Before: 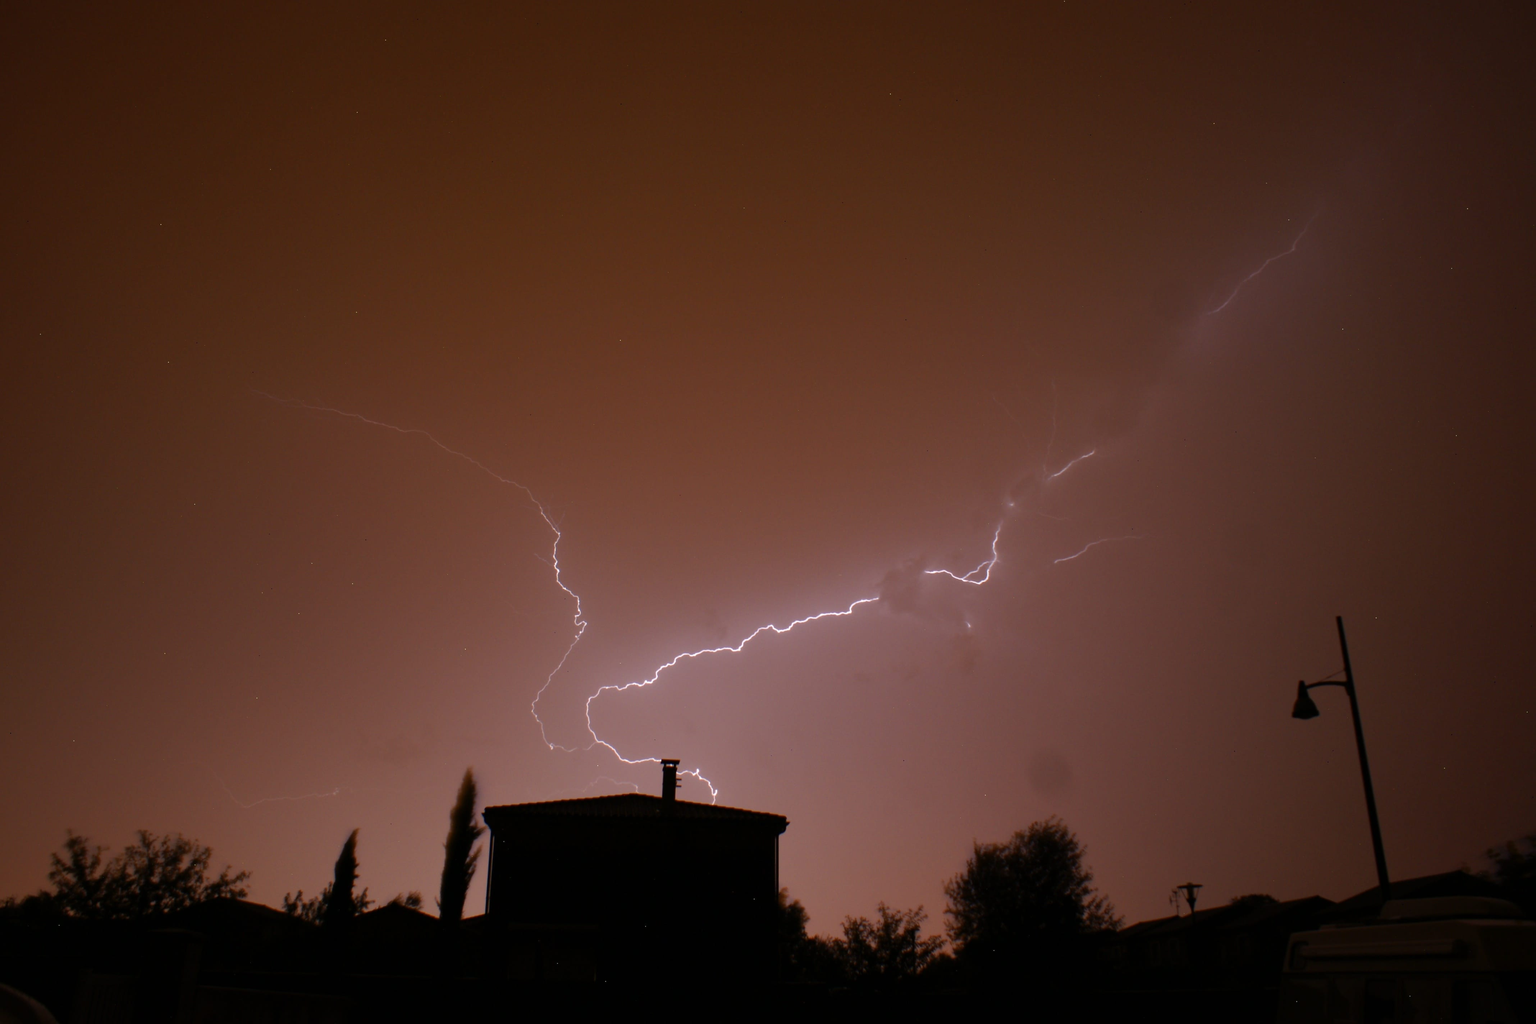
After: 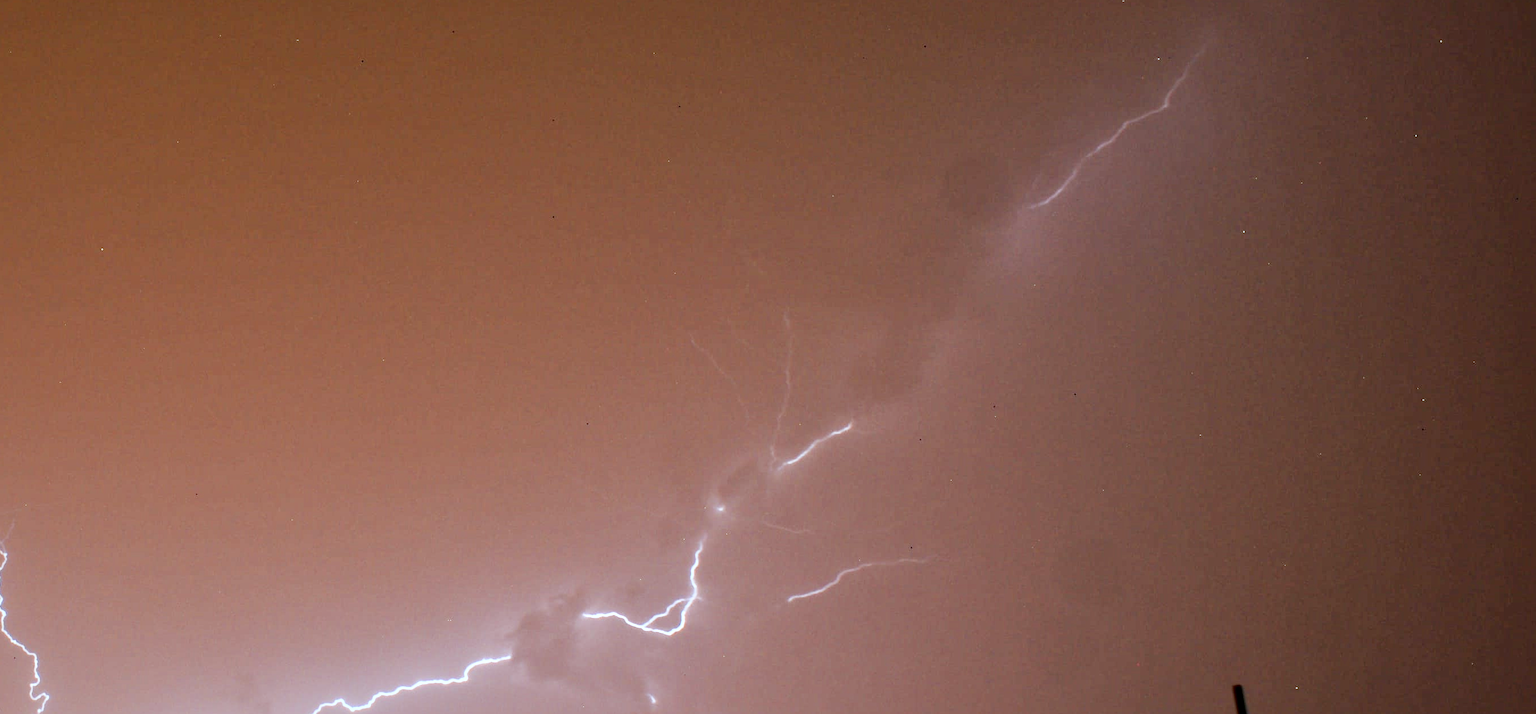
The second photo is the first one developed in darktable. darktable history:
crop: left 36.194%, top 17.849%, right 0.523%, bottom 38.002%
color correction: highlights a* -10.13, highlights b* -10.15
filmic rgb: black relative exposure -7.65 EV, white relative exposure 4.56 EV, hardness 3.61
exposure: black level correction 0.001, exposure 1.399 EV, compensate exposure bias true, compensate highlight preservation false
local contrast: mode bilateral grid, contrast 21, coarseness 50, detail 171%, midtone range 0.2
